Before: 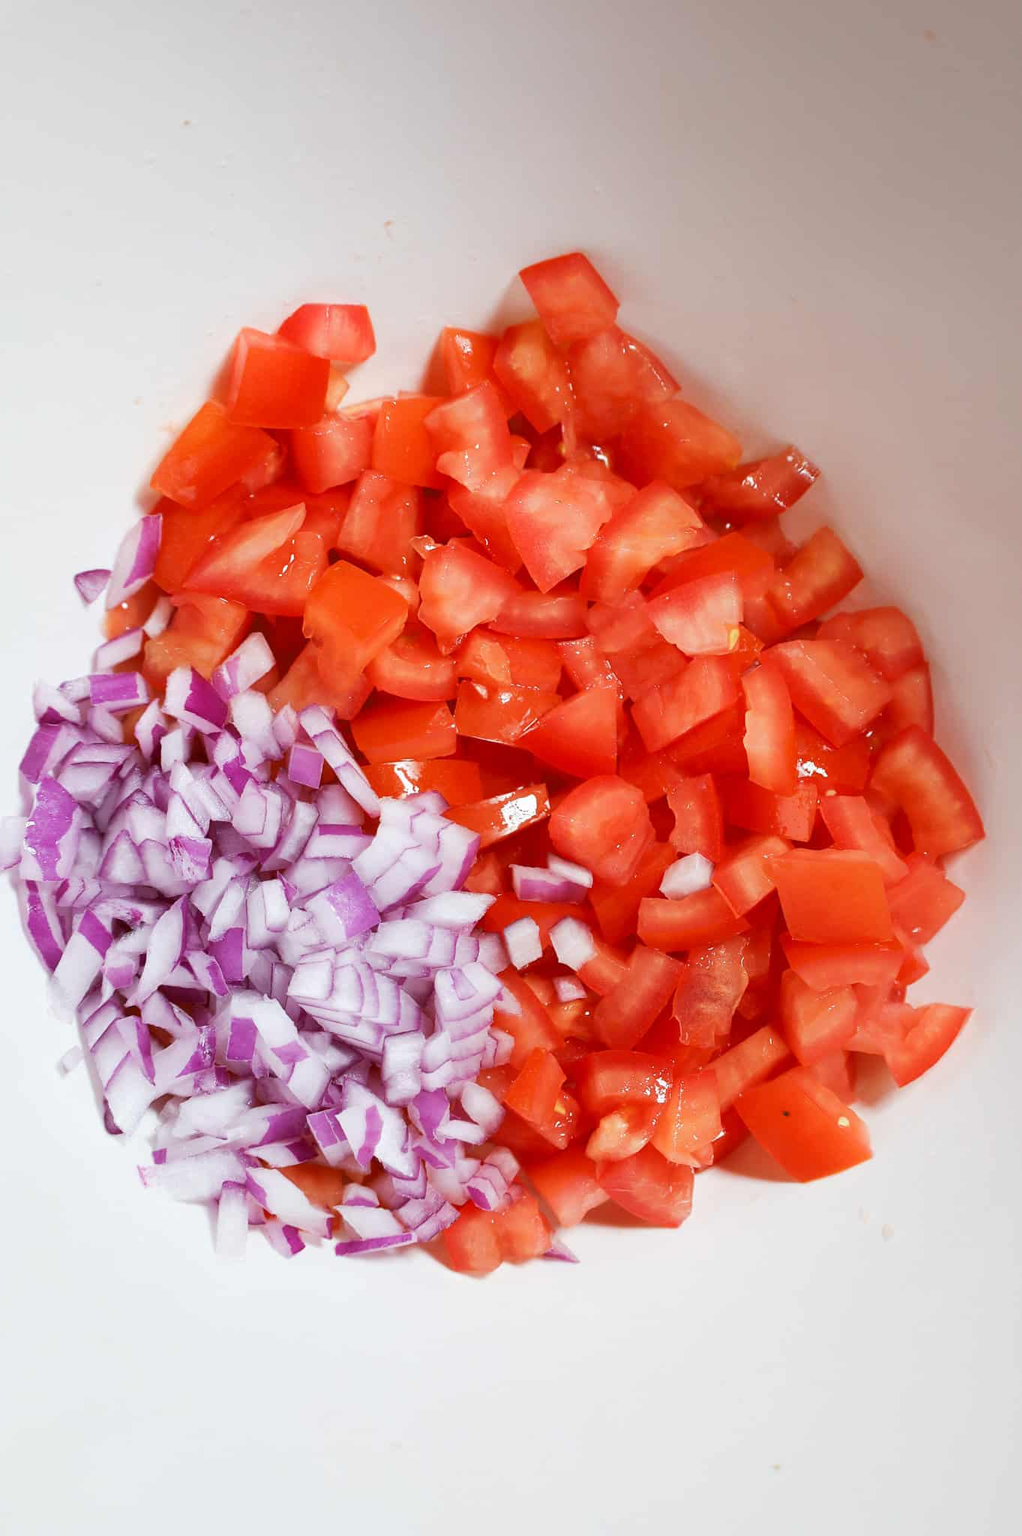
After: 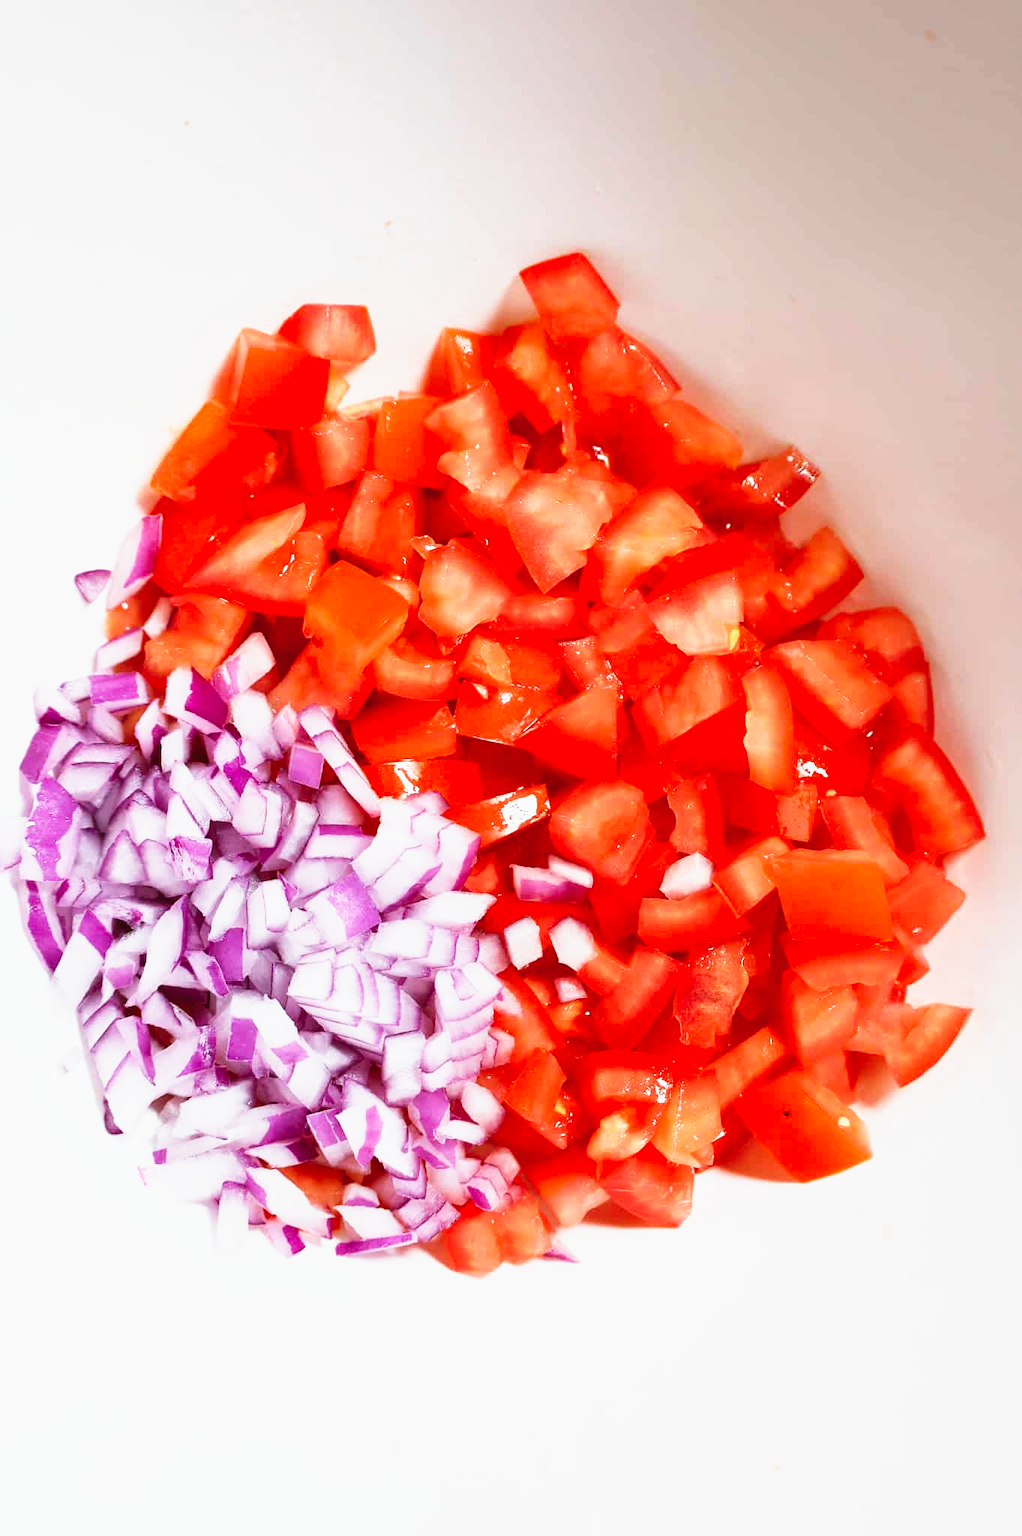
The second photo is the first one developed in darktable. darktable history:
tone curve: curves: ch0 [(0, 0.018) (0.162, 0.128) (0.434, 0.478) (0.667, 0.785) (0.819, 0.943) (1, 0.991)]; ch1 [(0, 0) (0.402, 0.36) (0.476, 0.449) (0.506, 0.505) (0.523, 0.518) (0.582, 0.586) (0.641, 0.668) (0.7, 0.741) (1, 1)]; ch2 [(0, 0) (0.416, 0.403) (0.483, 0.472) (0.503, 0.505) (0.521, 0.519) (0.547, 0.561) (0.597, 0.643) (0.699, 0.759) (0.997, 0.858)], preserve colors none
